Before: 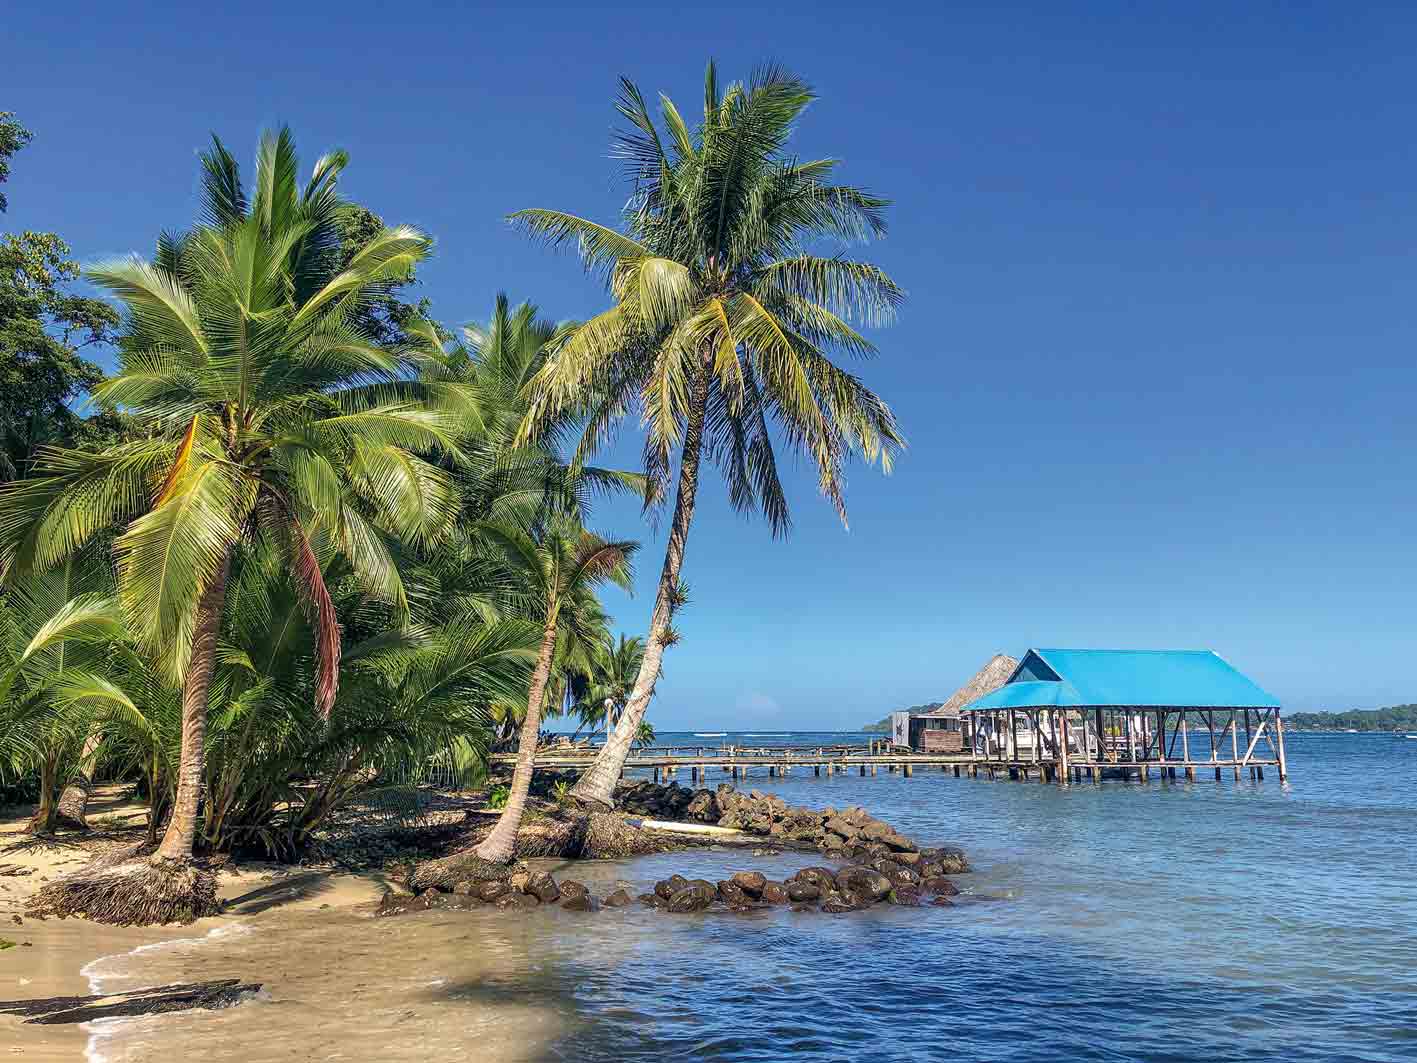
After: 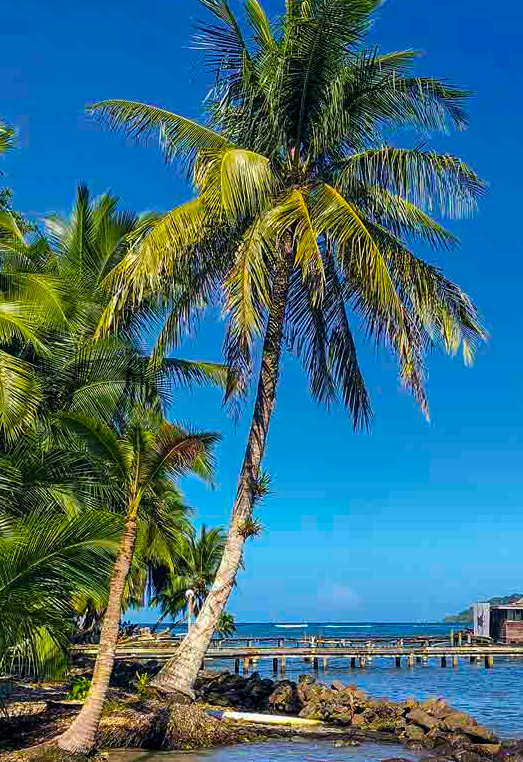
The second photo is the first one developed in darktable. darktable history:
crop and rotate: left 29.607%, top 10.316%, right 33.454%, bottom 17.928%
color balance rgb: power › luminance -14.954%, linear chroma grading › global chroma 14.465%, perceptual saturation grading › global saturation 29.988%, global vibrance 20%
